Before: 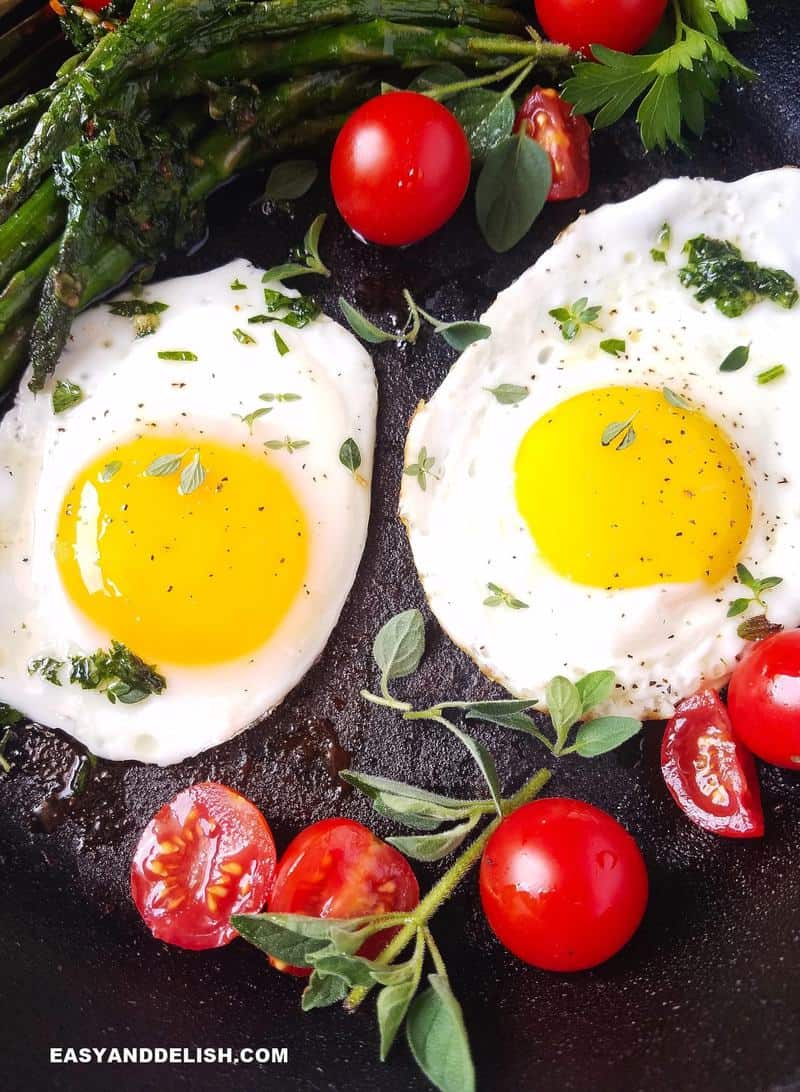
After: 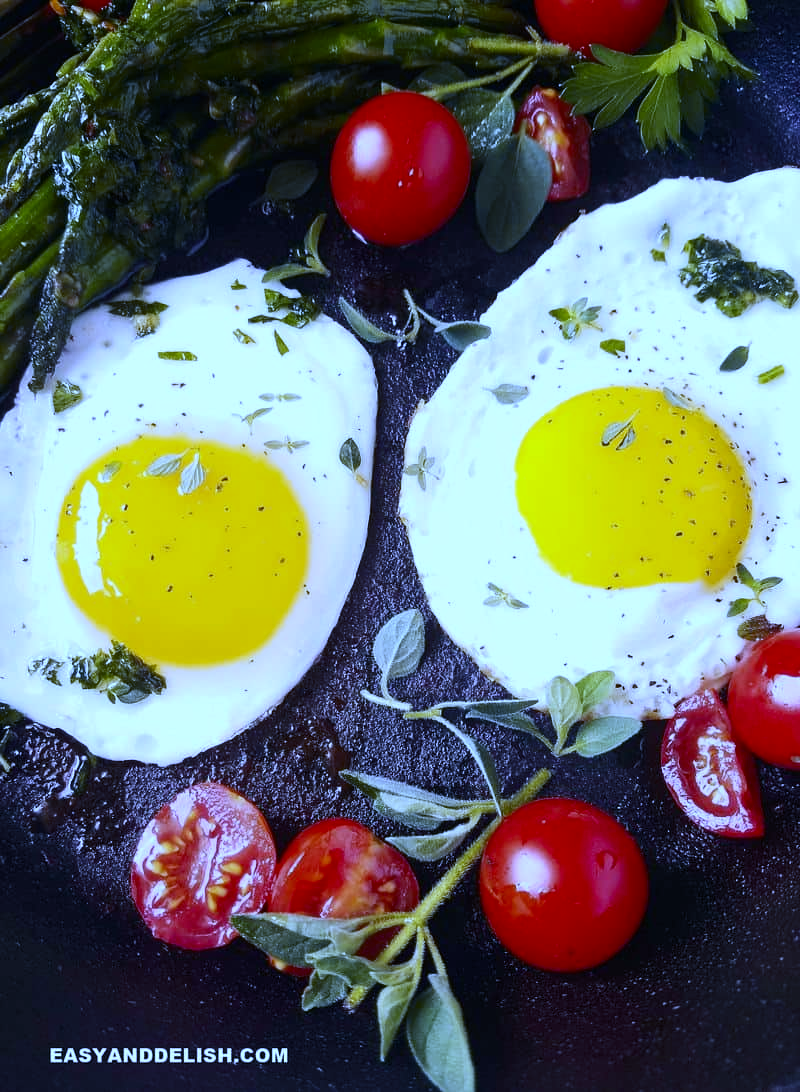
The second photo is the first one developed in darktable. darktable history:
tone curve: curves: ch0 [(0, 0) (0.227, 0.17) (0.766, 0.774) (1, 1)]; ch1 [(0, 0) (0.114, 0.127) (0.437, 0.452) (0.498, 0.495) (0.579, 0.576) (1, 1)]; ch2 [(0, 0) (0.233, 0.259) (0.493, 0.492) (0.568, 0.579) (1, 1)], color space Lab, independent channels, preserve colors none
levels: mode automatic, black 0.023%, white 99.97%, levels [0.062, 0.494, 0.925]
white balance: red 0.766, blue 1.537
